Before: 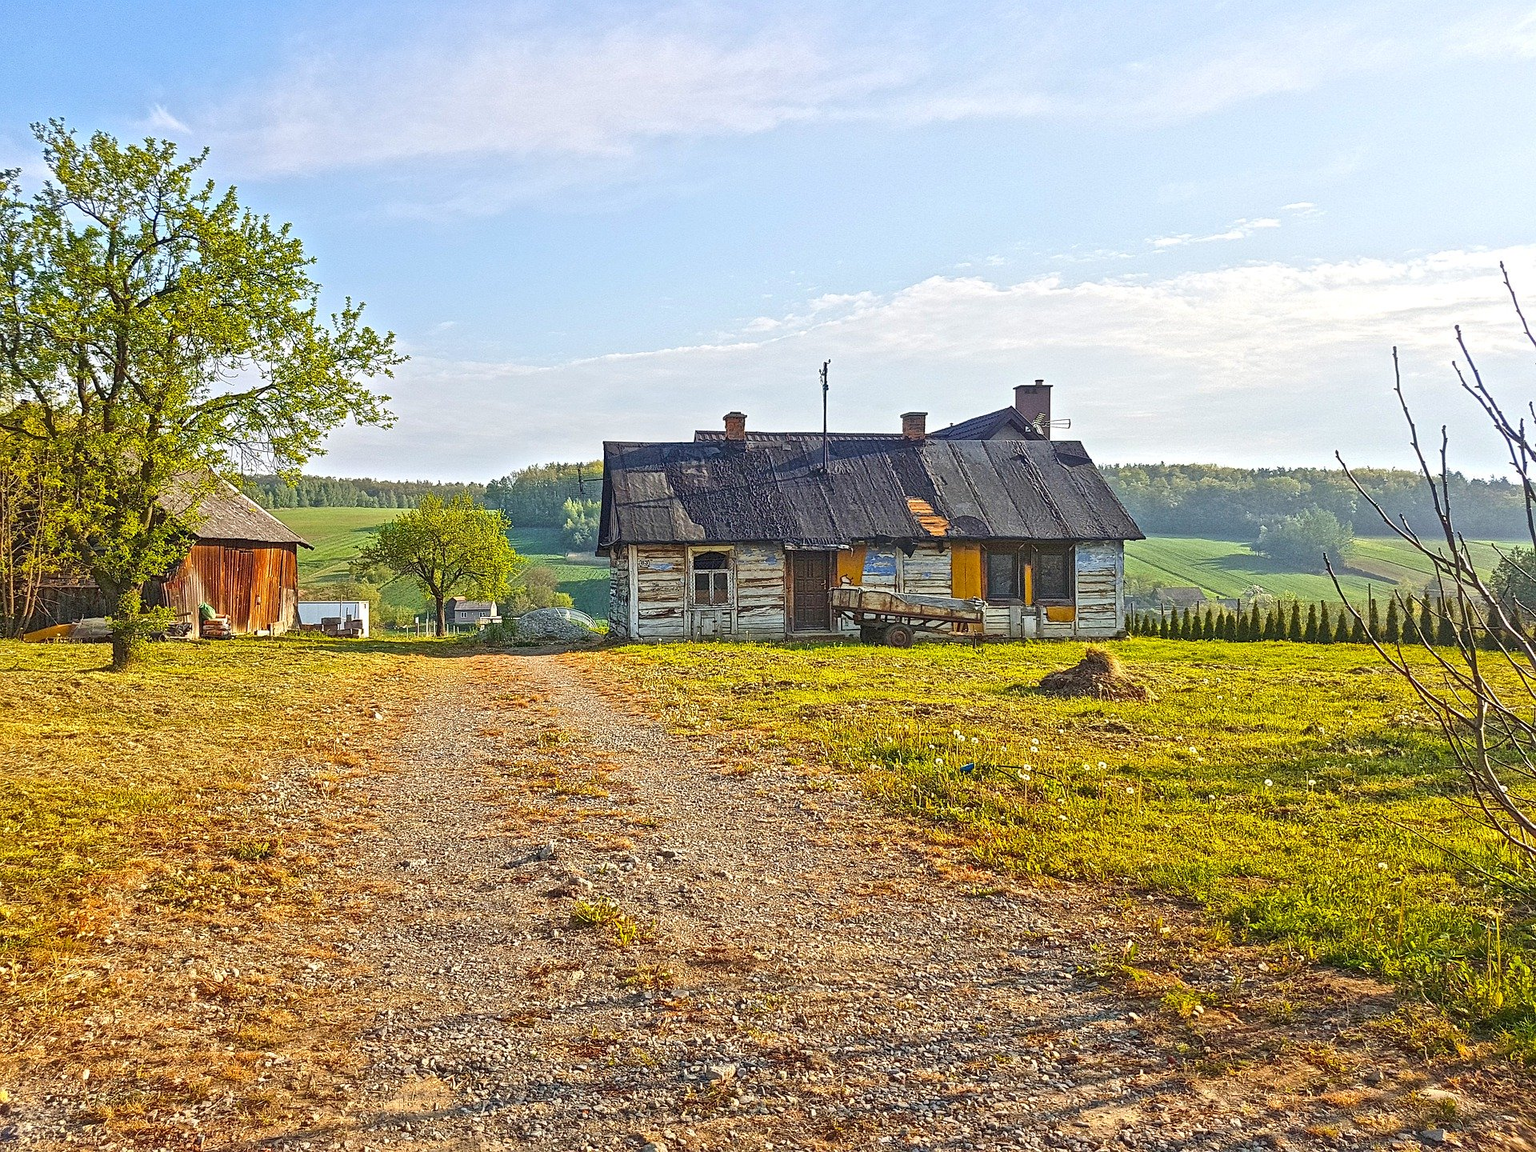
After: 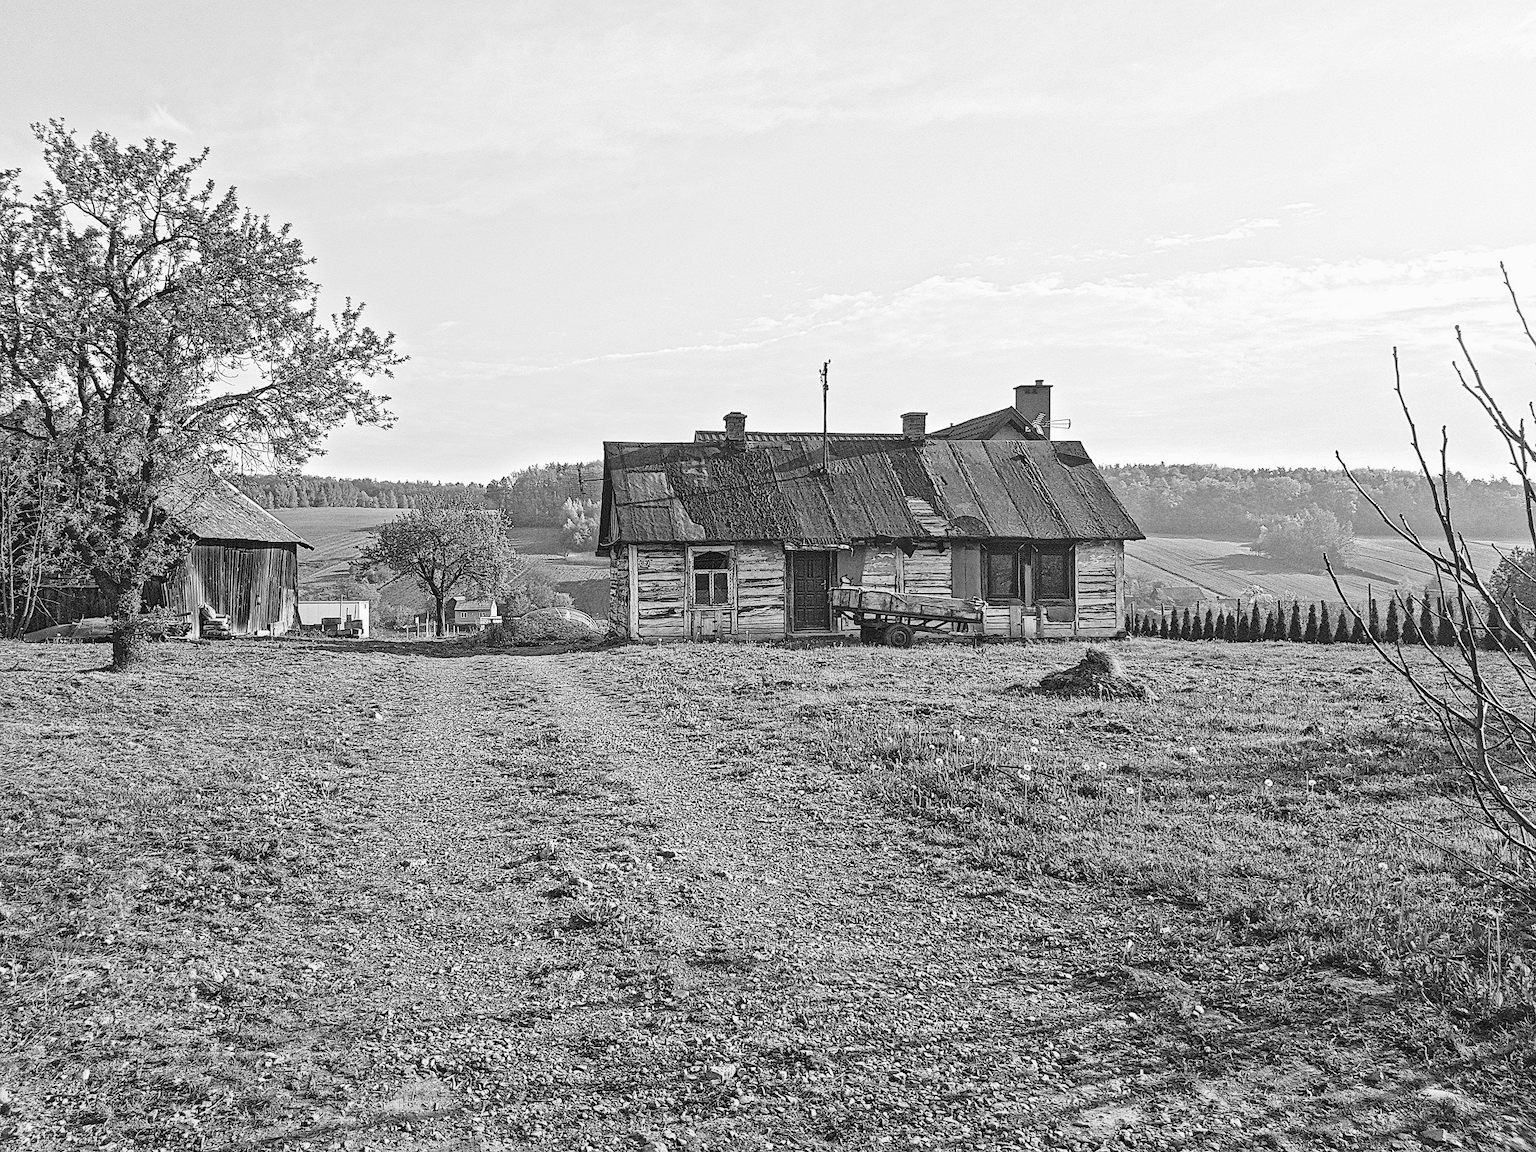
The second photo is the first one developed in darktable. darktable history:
tone curve: curves: ch0 [(0, 0) (0.003, 0.015) (0.011, 0.019) (0.025, 0.026) (0.044, 0.041) (0.069, 0.057) (0.1, 0.085) (0.136, 0.116) (0.177, 0.158) (0.224, 0.215) (0.277, 0.286) (0.335, 0.367) (0.399, 0.452) (0.468, 0.534) (0.543, 0.612) (0.623, 0.698) (0.709, 0.775) (0.801, 0.858) (0.898, 0.928) (1, 1)], preserve colors none
color look up table: target L [95.14, 87.41, 80.97, 86.7, 73.31, 50.17, 54.76, 44, 23.22, 200.82, 82.05, 62.08, 64.74, 61.7, 67, 57.09, 52.01, 39.07, 48.04, 45.63, 39.49, 50.43, 35.44, 29.14, 36.77, 9.263, 13.23, 19.24, 89.53, 73.68, 78.79, 75.88, 63.98, 57.48, 65.11, 44.82, 55.54, 43.46, 19.87, 12.25, 15.47, 2.193, 85.98, 84.2, 82.76, 75.52, 66.62, 59.79, 40.18], target a [-0.002 ×4, 0, 0.001, 0 ×15, 0.001 ×4, 0, 0, 0, -0.003, 0 ×8, 0.001, 0 ×4, -0.001, 0 ×5, 0.001], target b [0.023, 0.023, 0.022, 0.023, 0.001, -0.004, 0.001, -0.003, -0.003, -0.001, 0.001, 0.002 ×6, -0.003, 0.002, 0.001, 0.001, -0.003, -0.003, -0.003, -0.005, 0, 0.005, -0.003, 0.024, 0.001, 0.001, 0.001, 0.002, 0.002, 0.002, 0.001, -0.004, -0.003, -0.003, -0.002, -0.003, 0.002, 0.002, 0.001, 0.001, 0.001, 0.002, 0.002, -0.003], num patches 49
